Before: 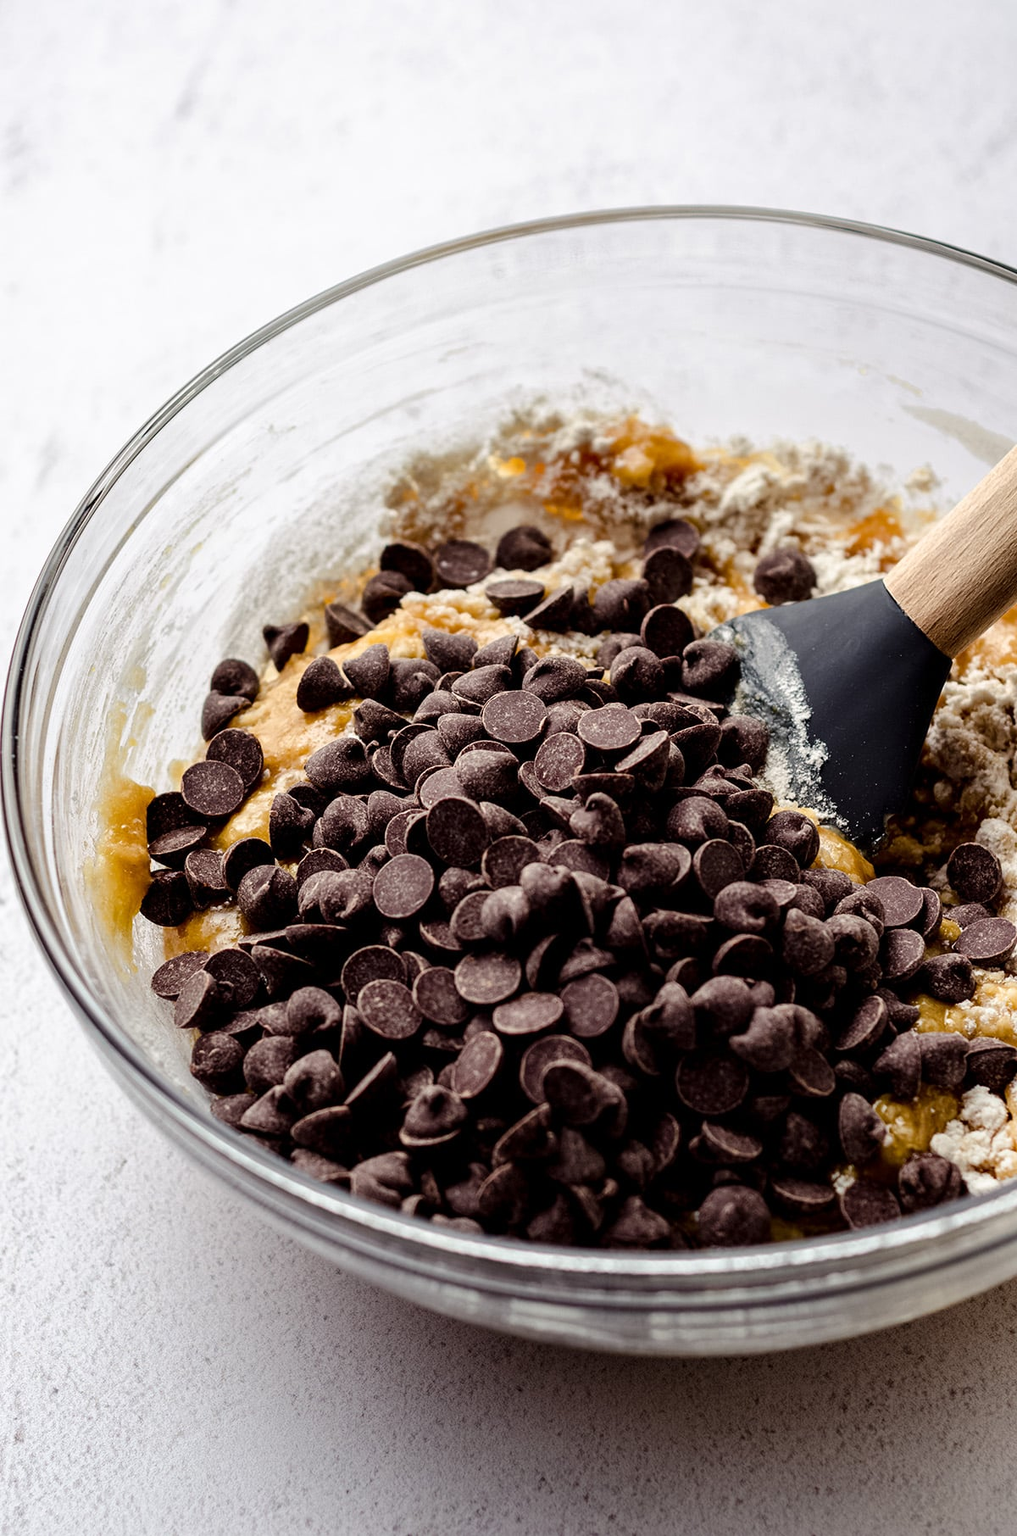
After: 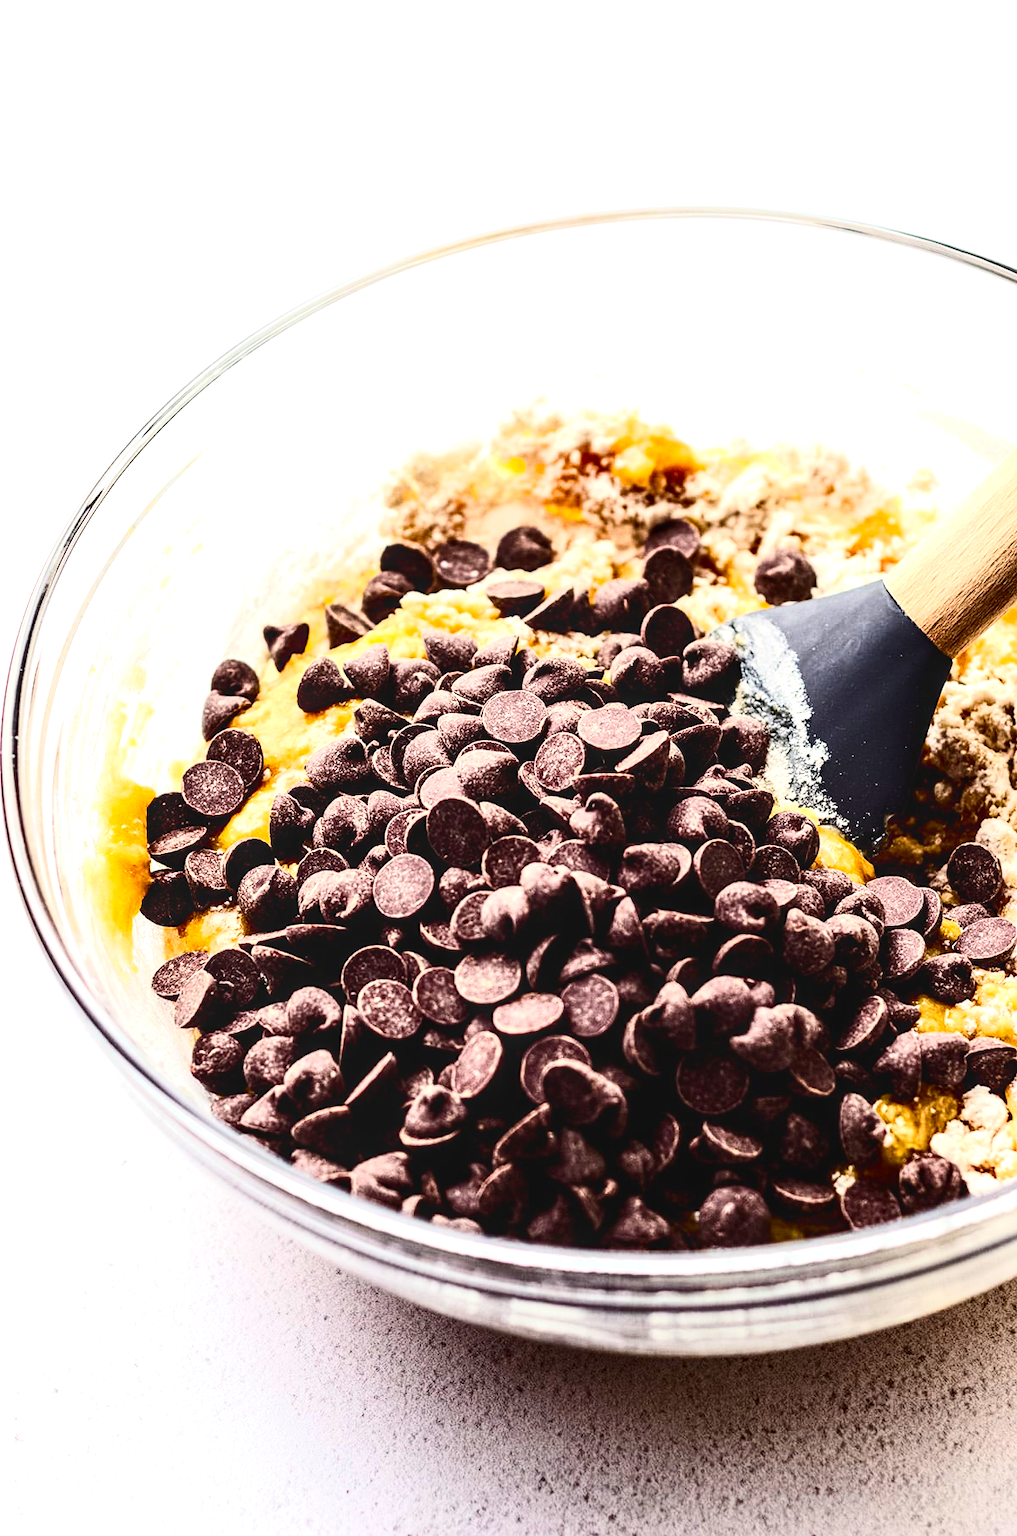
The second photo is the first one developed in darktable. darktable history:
local contrast: on, module defaults
contrast brightness saturation: contrast 0.414, brightness 0.101, saturation 0.209
exposure: exposure 1.144 EV, compensate exposure bias true, compensate highlight preservation false
